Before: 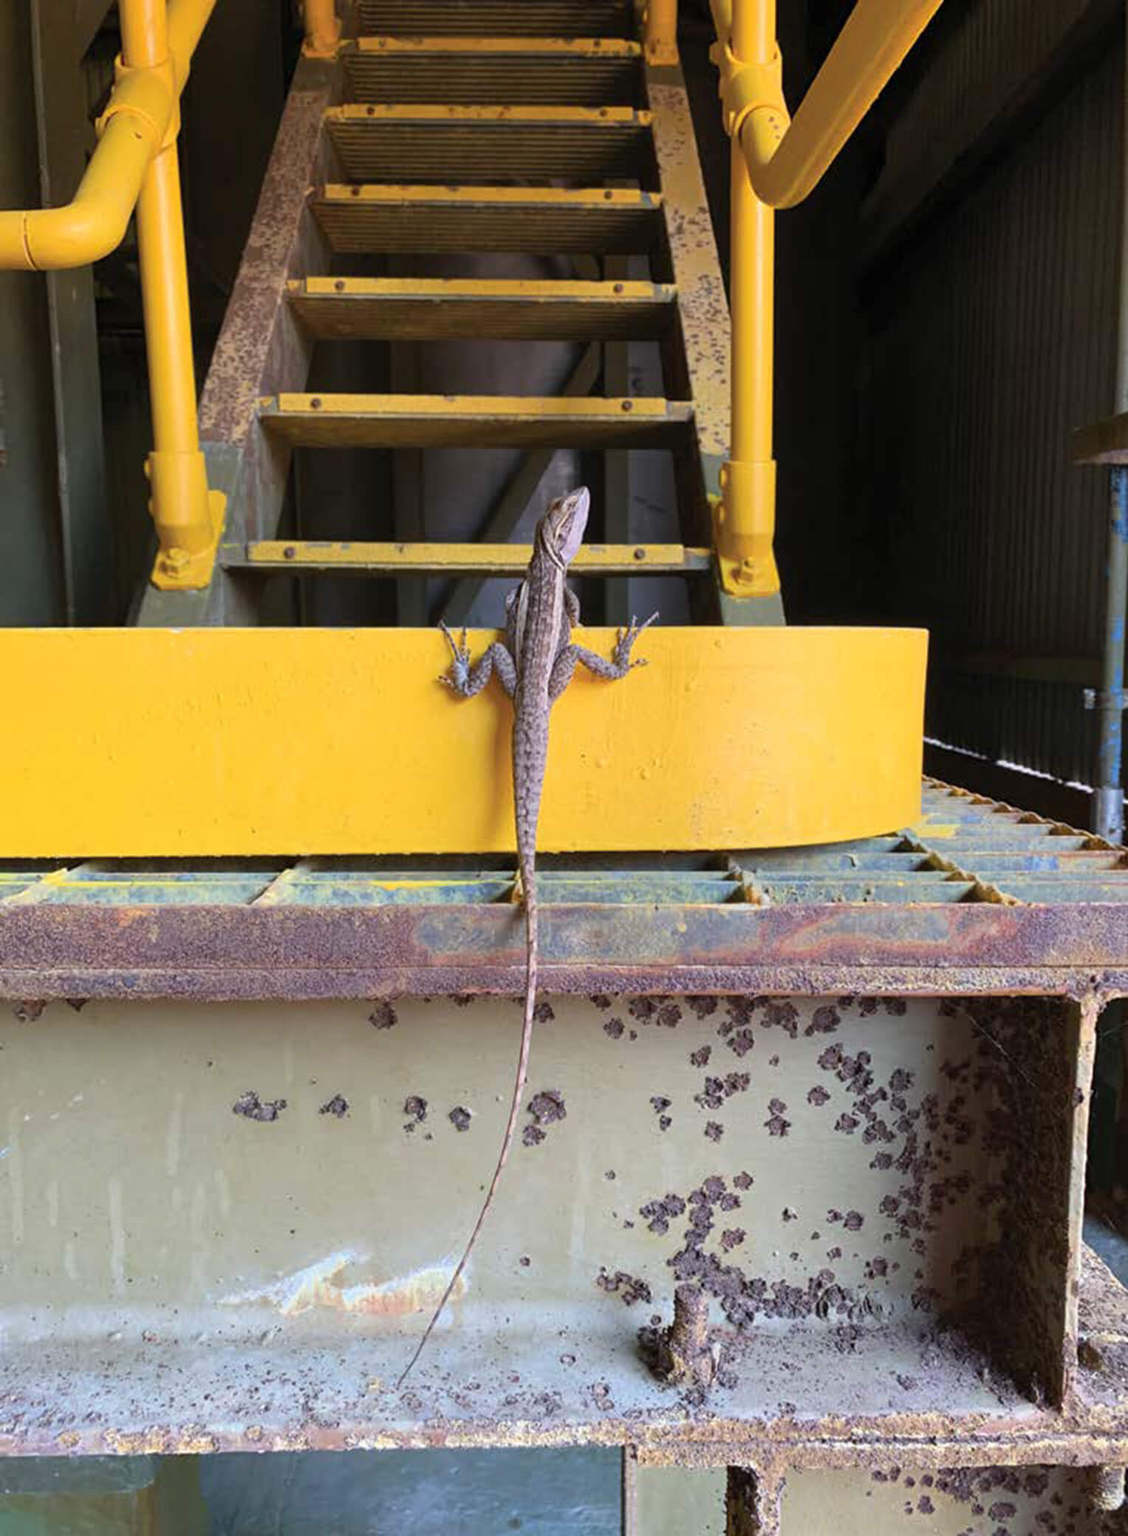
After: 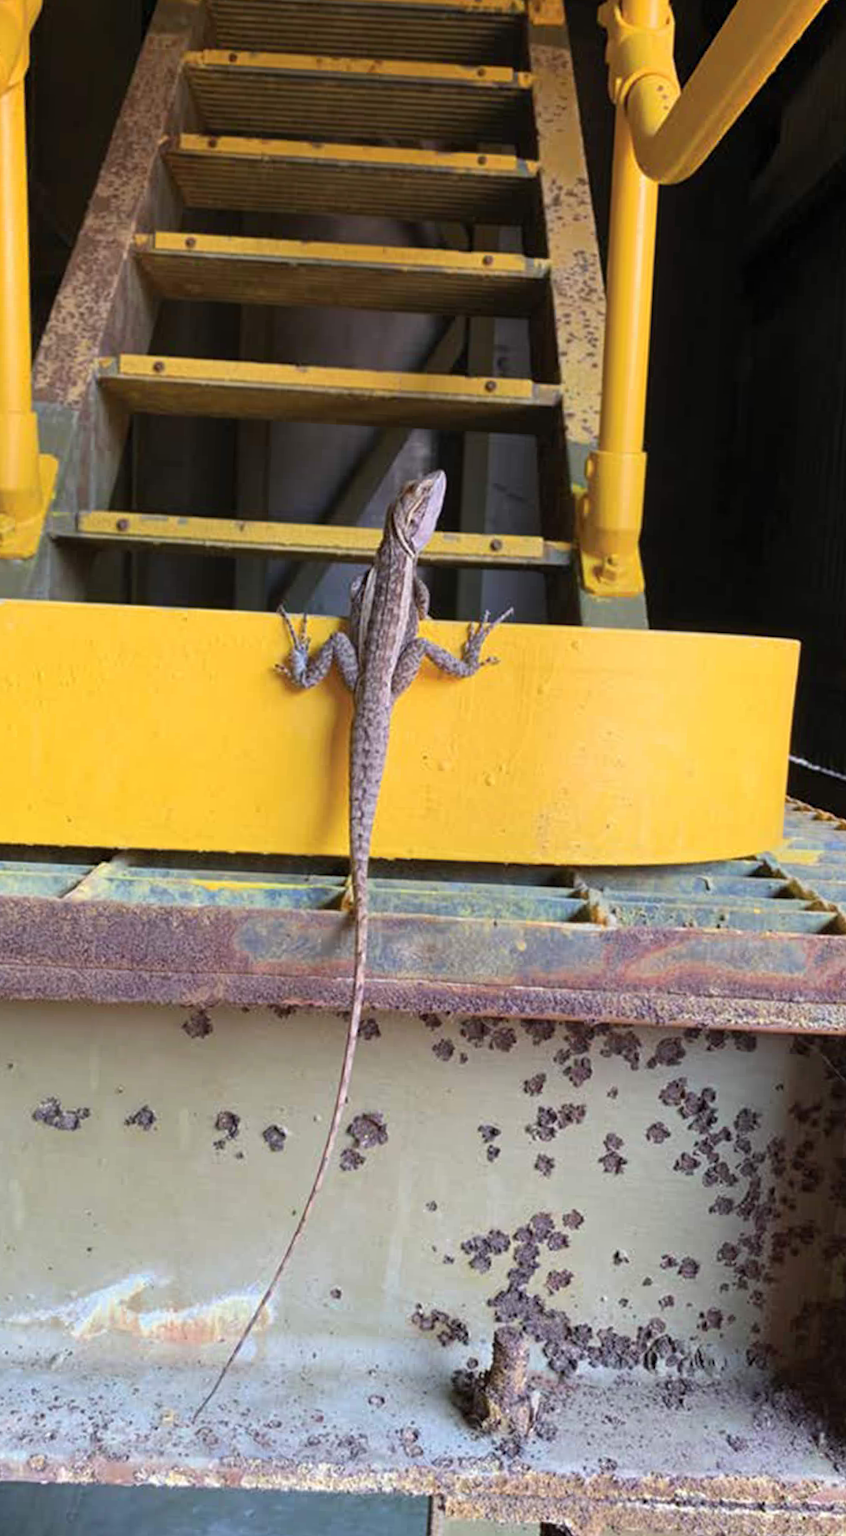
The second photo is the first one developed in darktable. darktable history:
crop and rotate: angle -2.88°, left 14.252%, top 0.022%, right 10.752%, bottom 0.037%
